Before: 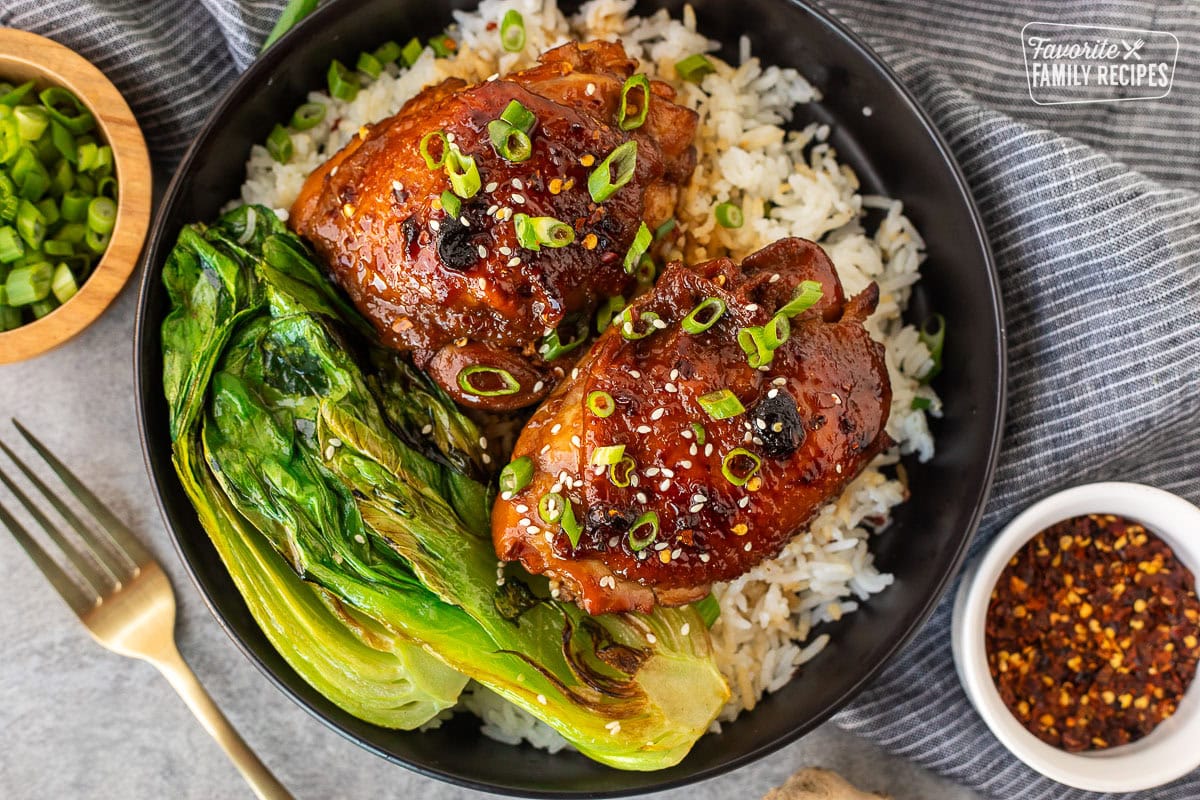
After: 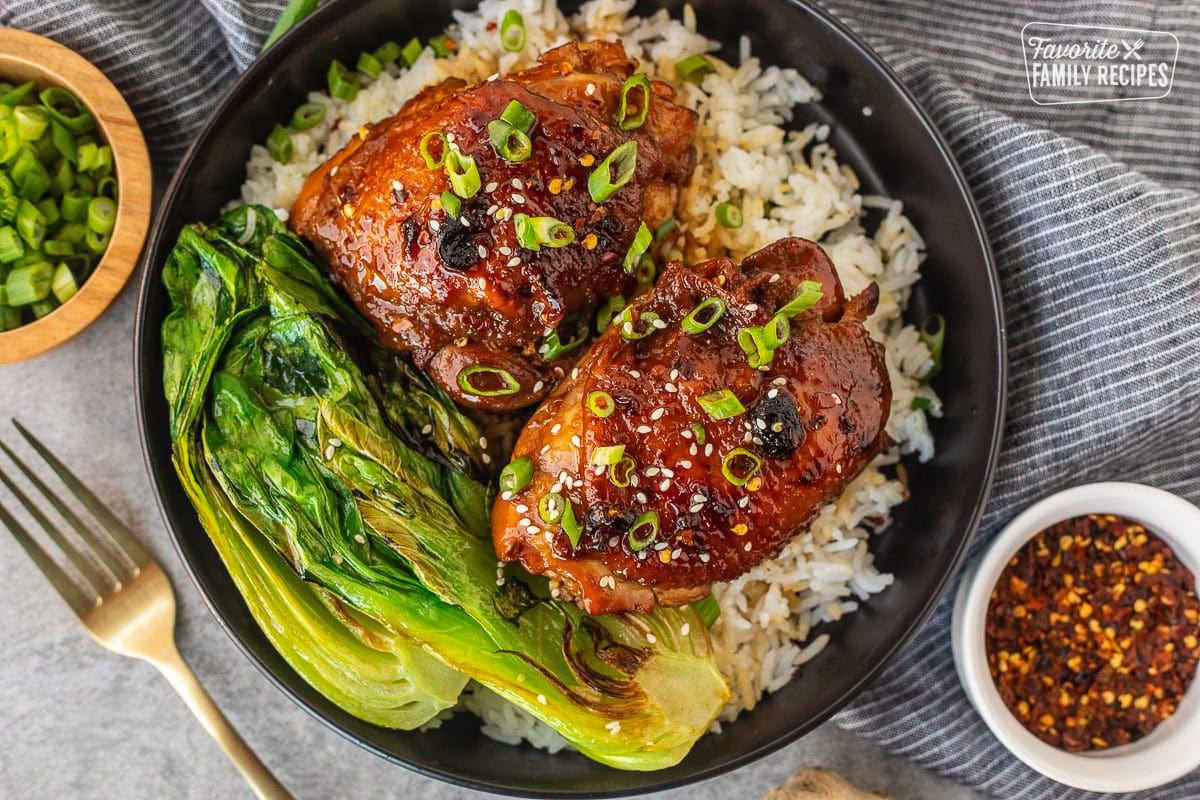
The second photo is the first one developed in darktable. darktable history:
local contrast: detail 110%
sharpen: radius 2.897, amount 0.864, threshold 47.303
